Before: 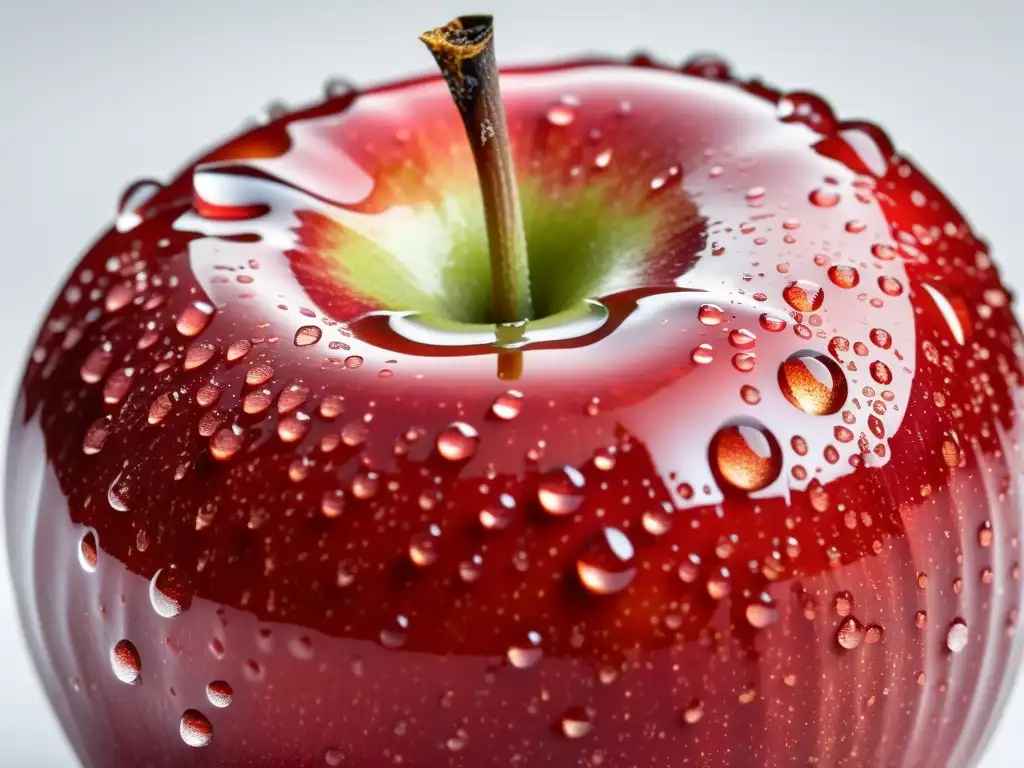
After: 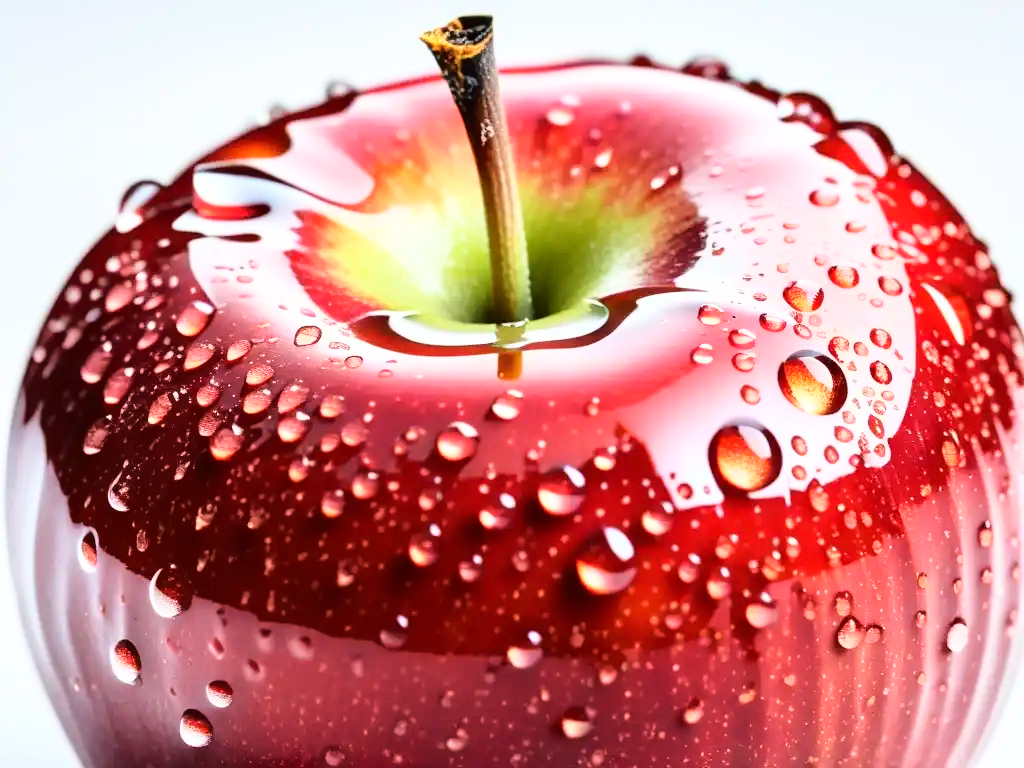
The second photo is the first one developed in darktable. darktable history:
base curve: curves: ch0 [(0, 0) (0.028, 0.03) (0.105, 0.232) (0.387, 0.748) (0.754, 0.968) (1, 1)]
